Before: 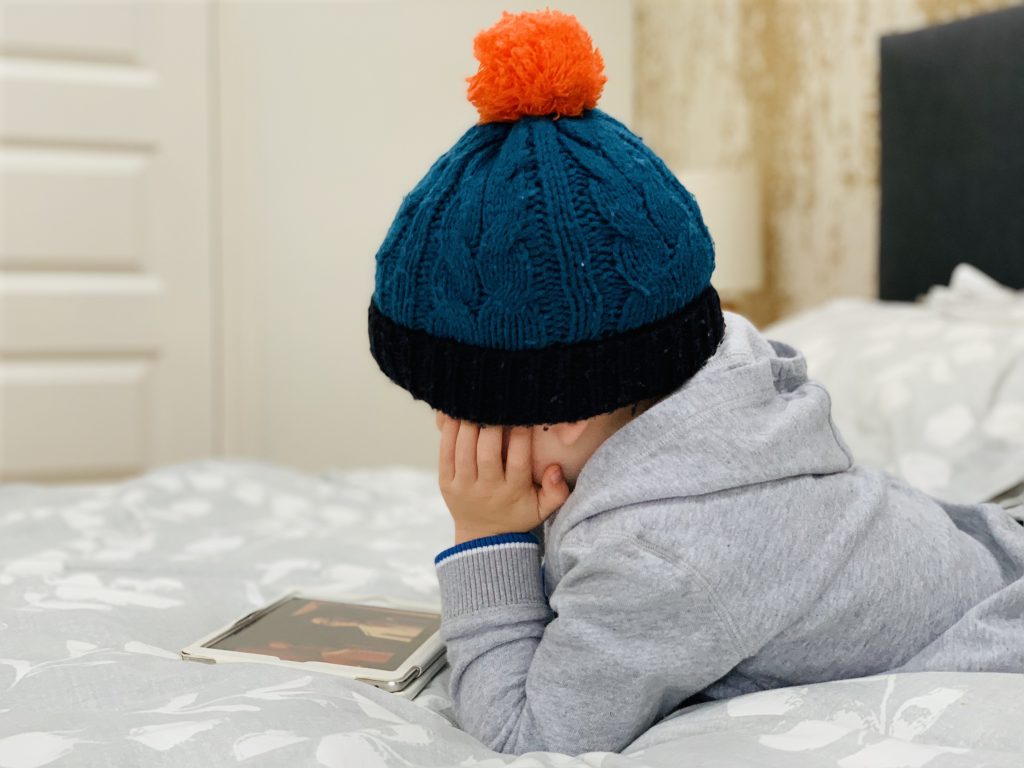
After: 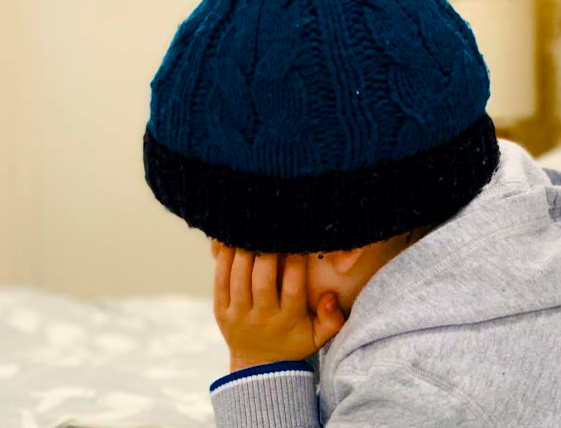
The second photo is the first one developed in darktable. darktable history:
color balance rgb: shadows lift › hue 85.16°, highlights gain › chroma 2.025%, highlights gain › hue 72.93°, perceptual saturation grading › global saturation 35.793%, perceptual saturation grading › shadows 34.647%, saturation formula JzAzBz (2021)
exposure: black level correction 0.001, exposure 0.192 EV, compensate highlight preservation false
crop and rotate: left 22.055%, top 22.475%, right 23.115%, bottom 21.752%
